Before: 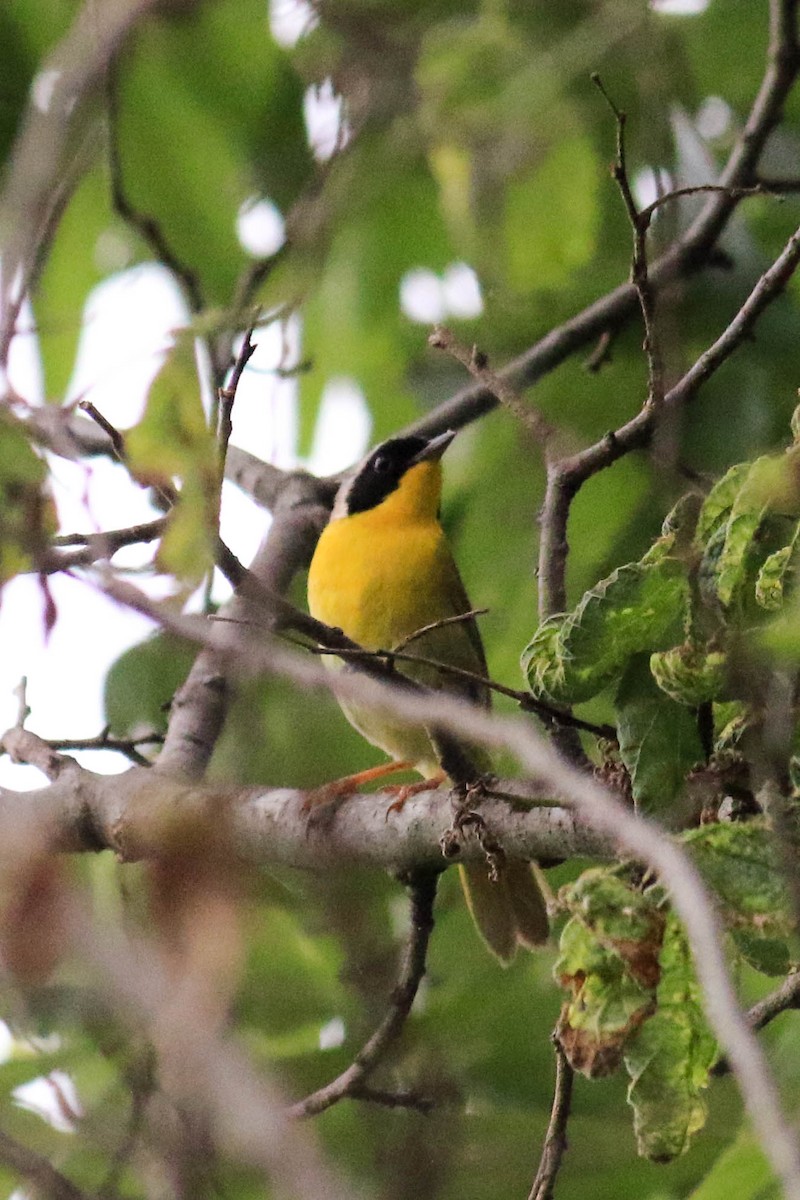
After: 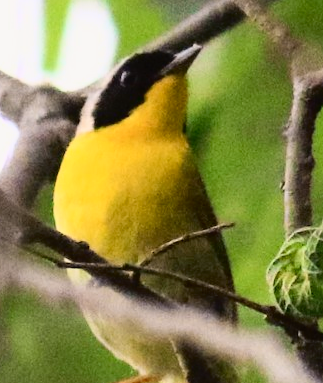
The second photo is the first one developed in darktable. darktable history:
crop: left 31.751%, top 32.172%, right 27.8%, bottom 35.83%
tone curve: curves: ch0 [(0, 0.023) (0.113, 0.084) (0.285, 0.301) (0.673, 0.796) (0.845, 0.932) (0.994, 0.971)]; ch1 [(0, 0) (0.456, 0.437) (0.498, 0.5) (0.57, 0.559) (0.631, 0.639) (1, 1)]; ch2 [(0, 0) (0.417, 0.44) (0.46, 0.453) (0.502, 0.507) (0.55, 0.57) (0.67, 0.712) (1, 1)], color space Lab, independent channels, preserve colors none
